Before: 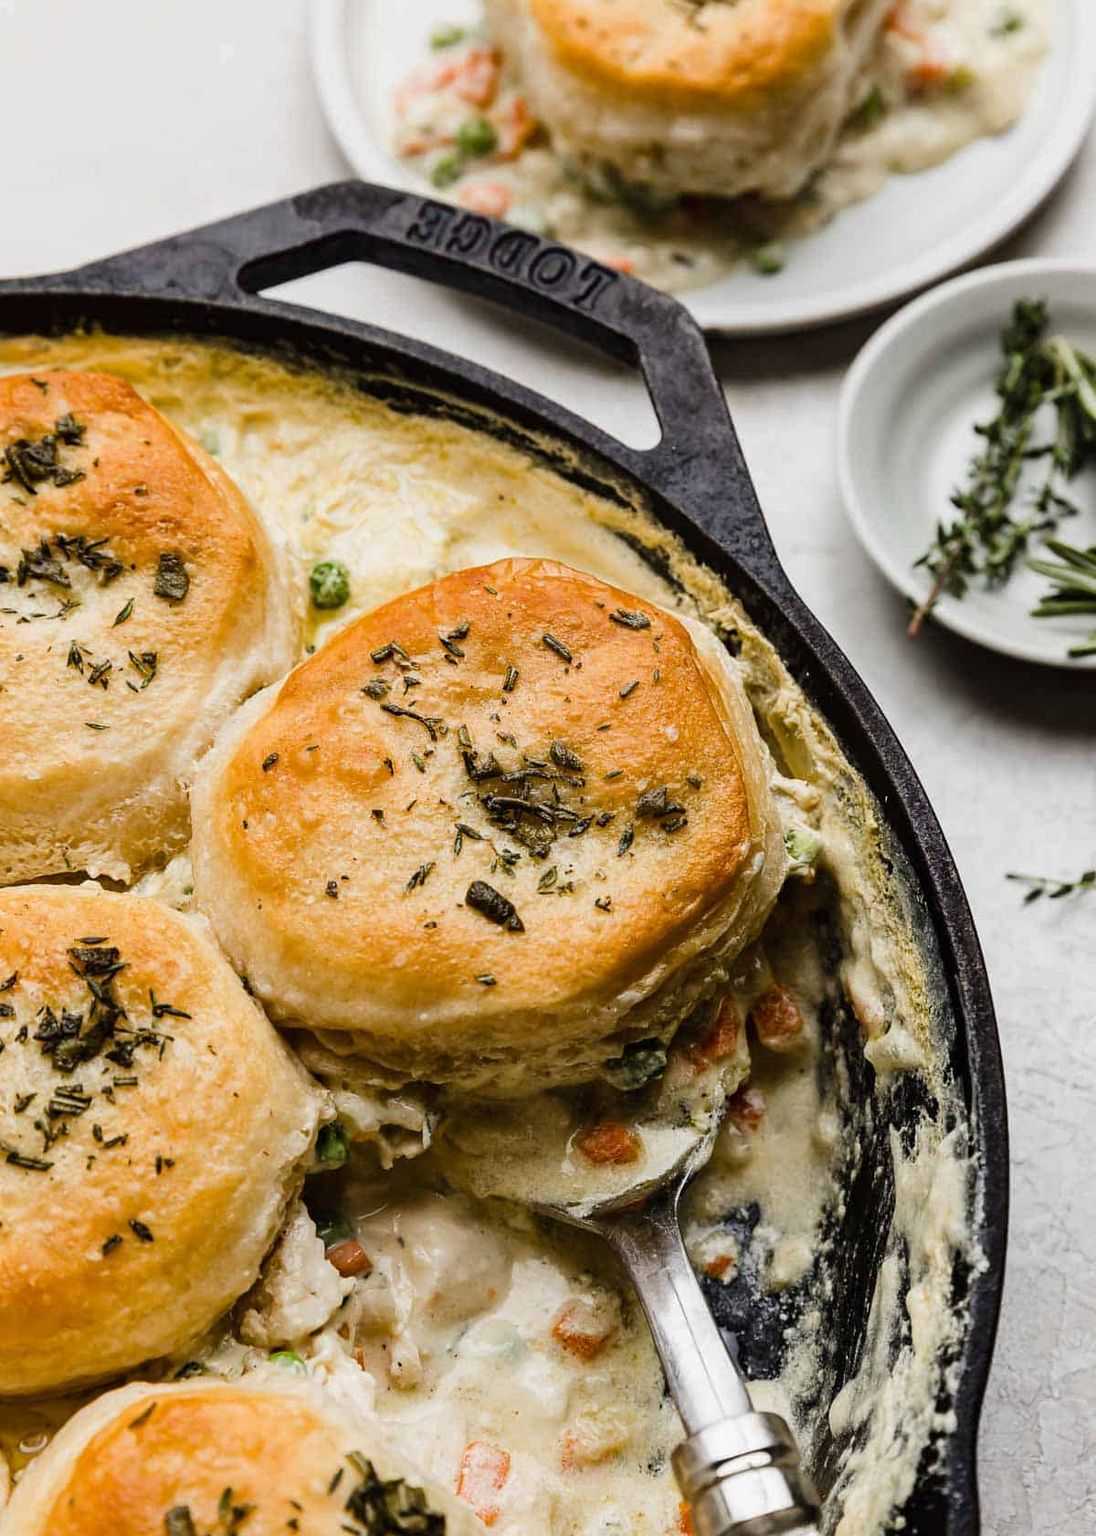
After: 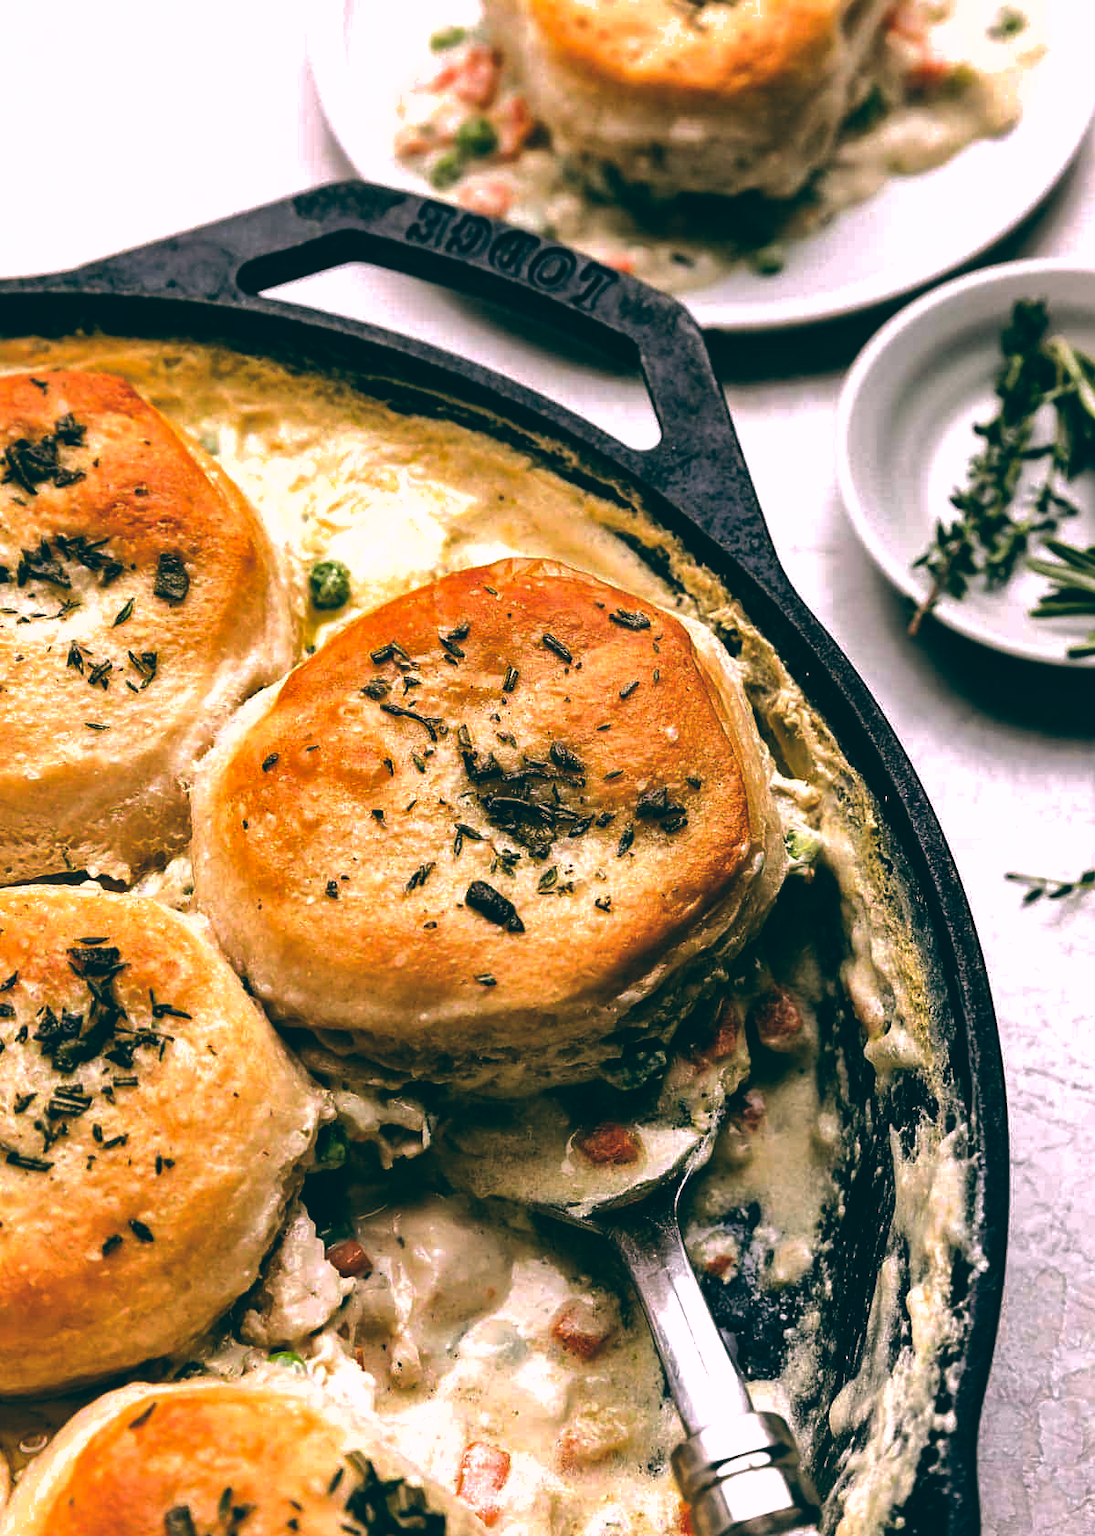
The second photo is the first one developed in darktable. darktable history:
color balance: lift [1.016, 0.983, 1, 1.017], gamma [0.78, 1.018, 1.043, 0.957], gain [0.786, 1.063, 0.937, 1.017], input saturation 118.26%, contrast 13.43%, contrast fulcrum 21.62%, output saturation 82.76%
tone equalizer: -8 EV -0.75 EV, -7 EV -0.7 EV, -6 EV -0.6 EV, -5 EV -0.4 EV, -3 EV 0.4 EV, -2 EV 0.6 EV, -1 EV 0.7 EV, +0 EV 0.75 EV, edges refinement/feathering 500, mask exposure compensation -1.57 EV, preserve details no
shadows and highlights: on, module defaults
